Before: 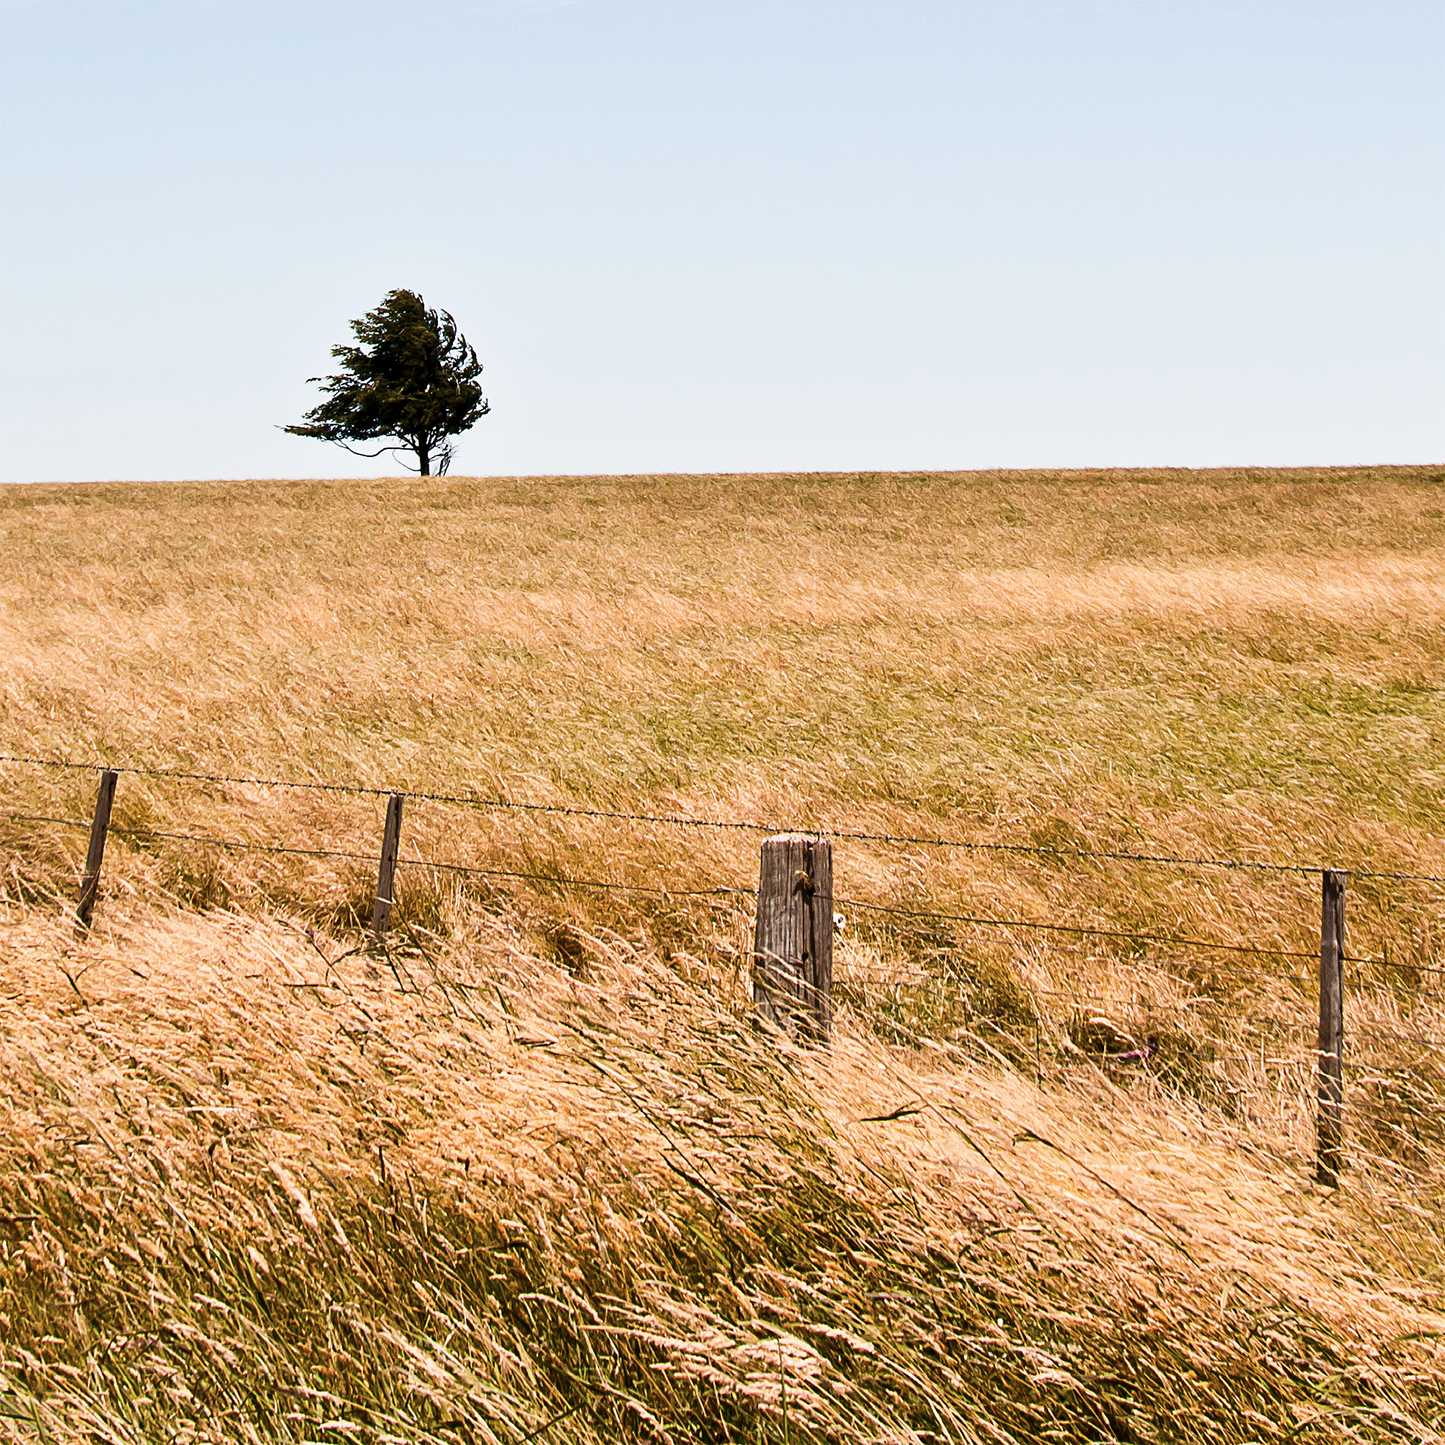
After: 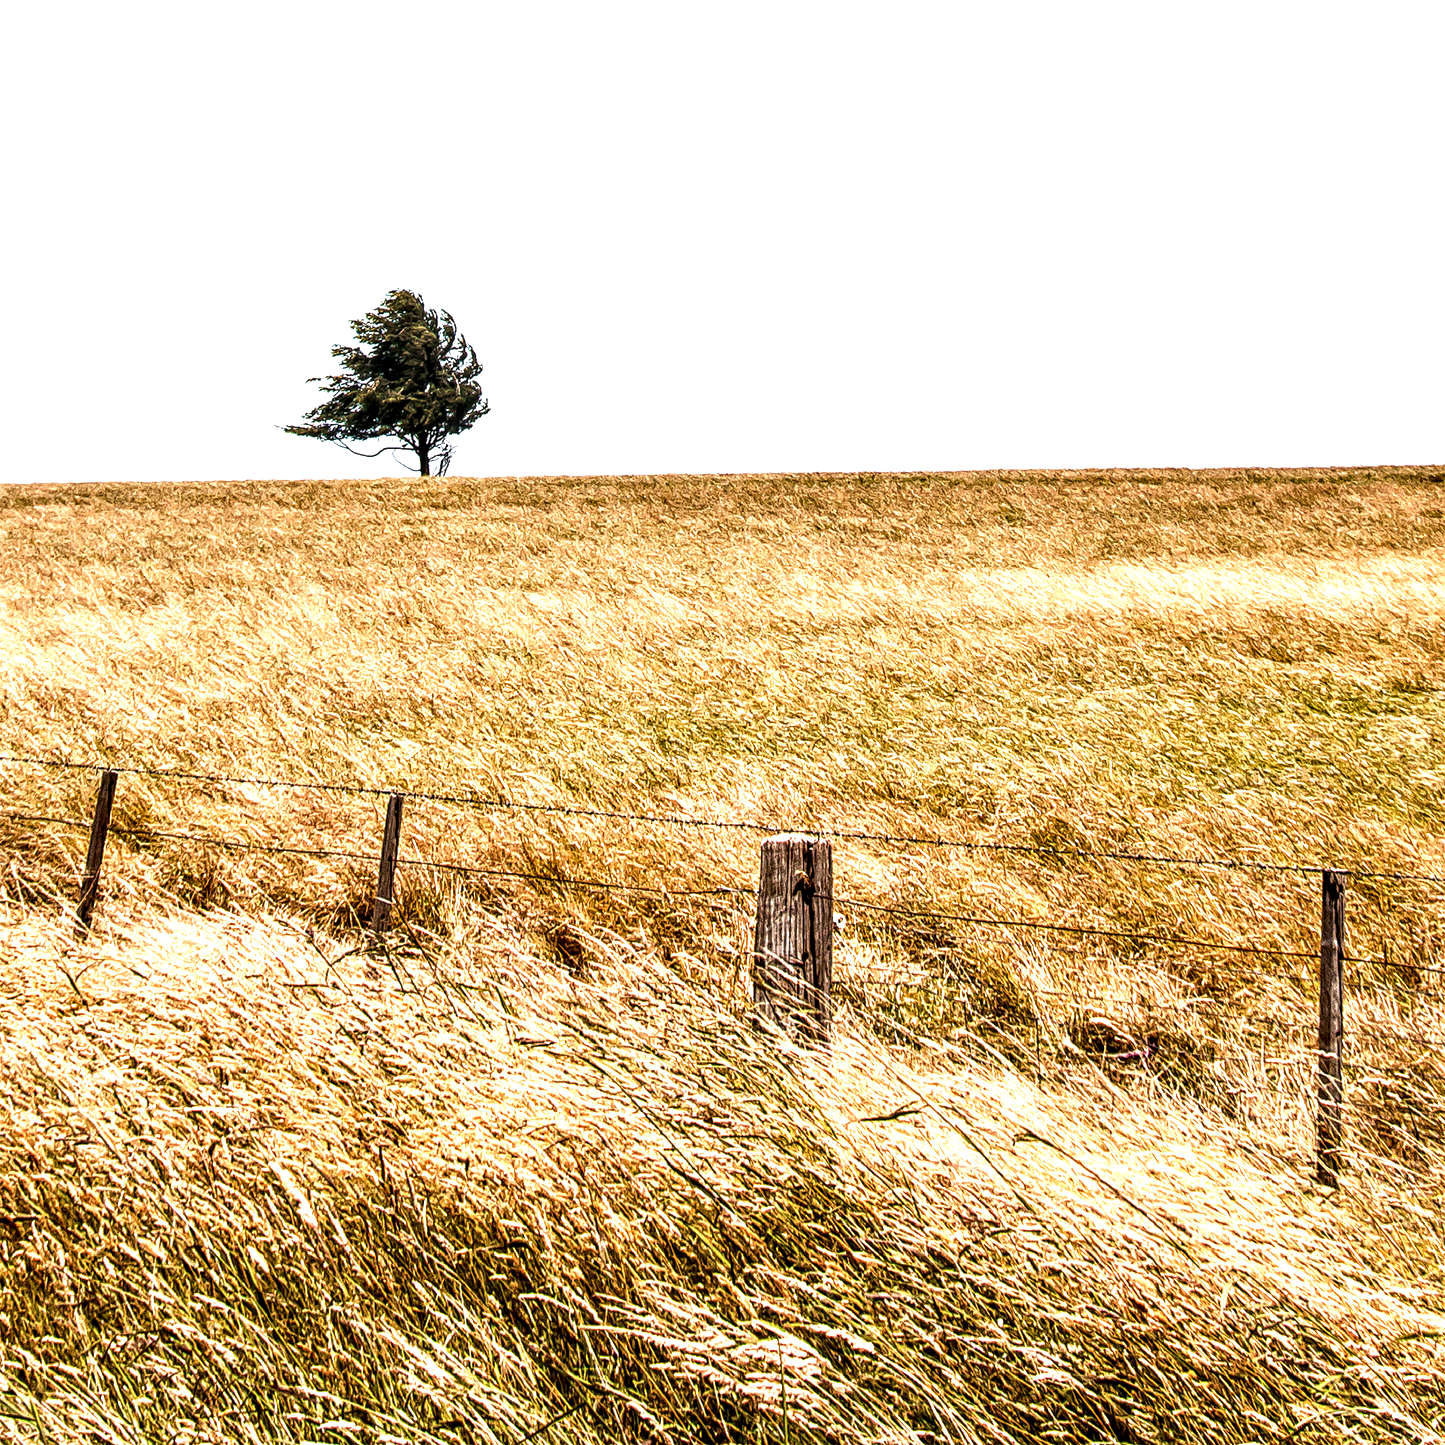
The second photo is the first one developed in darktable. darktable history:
local contrast: highlights 21%, detail 196%
exposure: exposure 0.774 EV, compensate highlight preservation false
